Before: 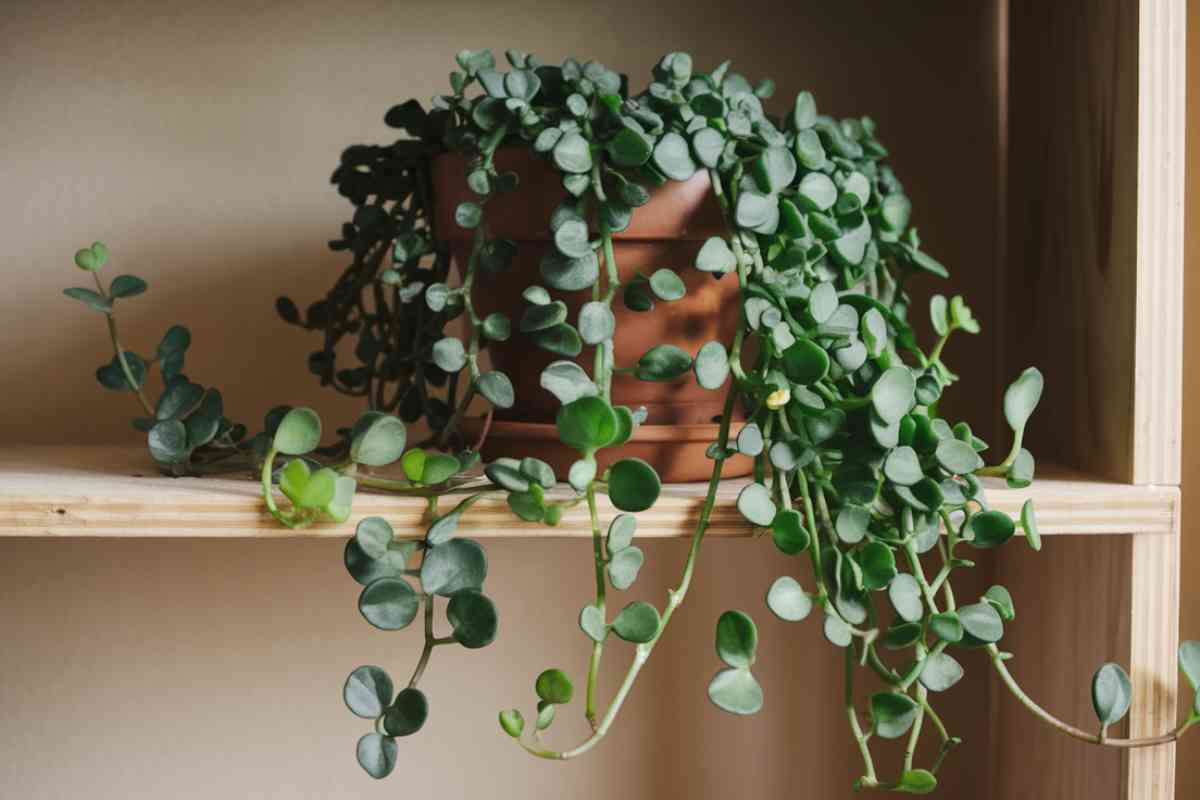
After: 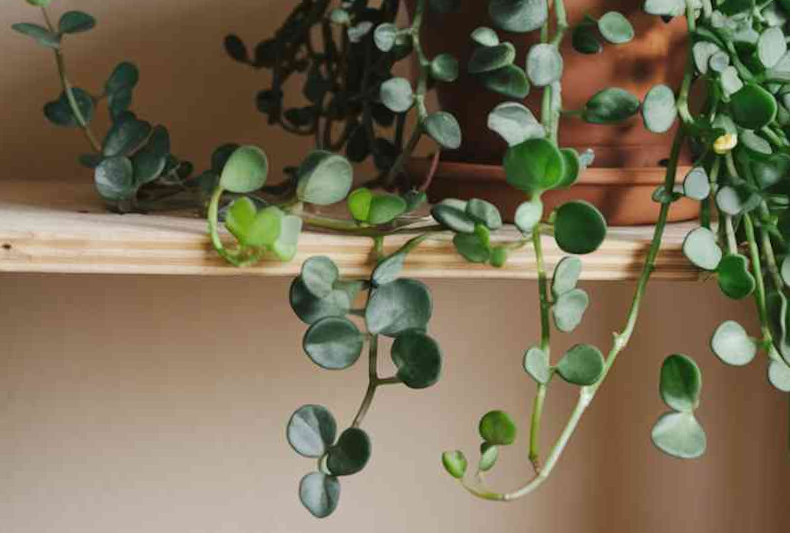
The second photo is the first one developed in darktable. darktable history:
crop and rotate: angle -0.737°, left 3.602%, top 31.972%, right 29.236%
